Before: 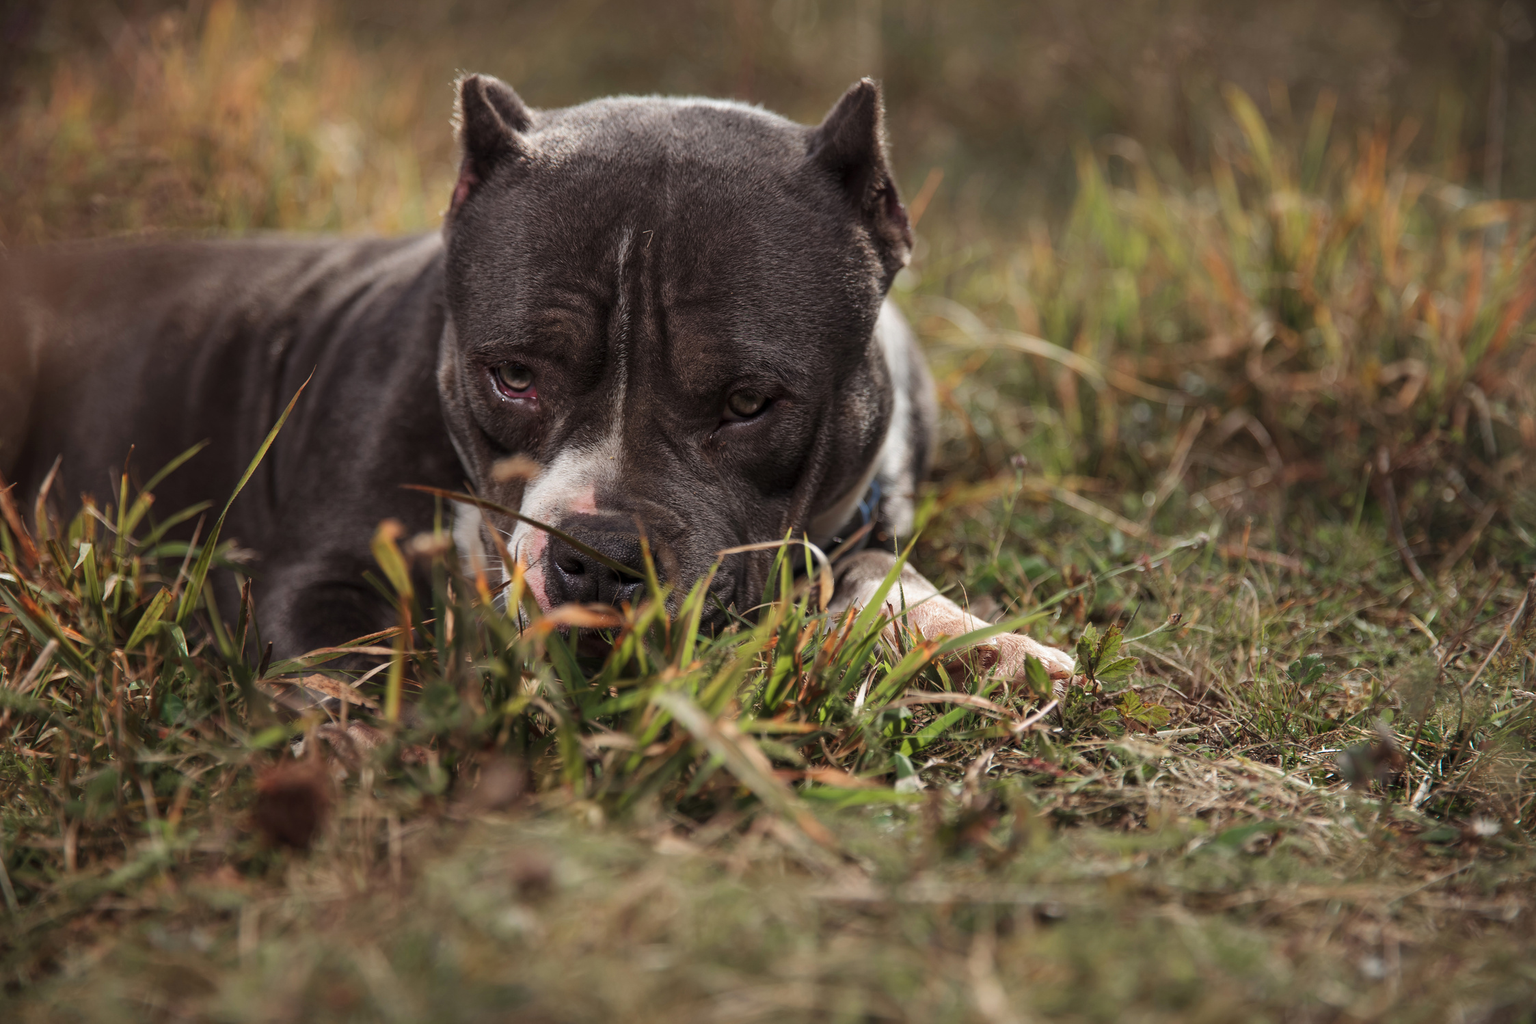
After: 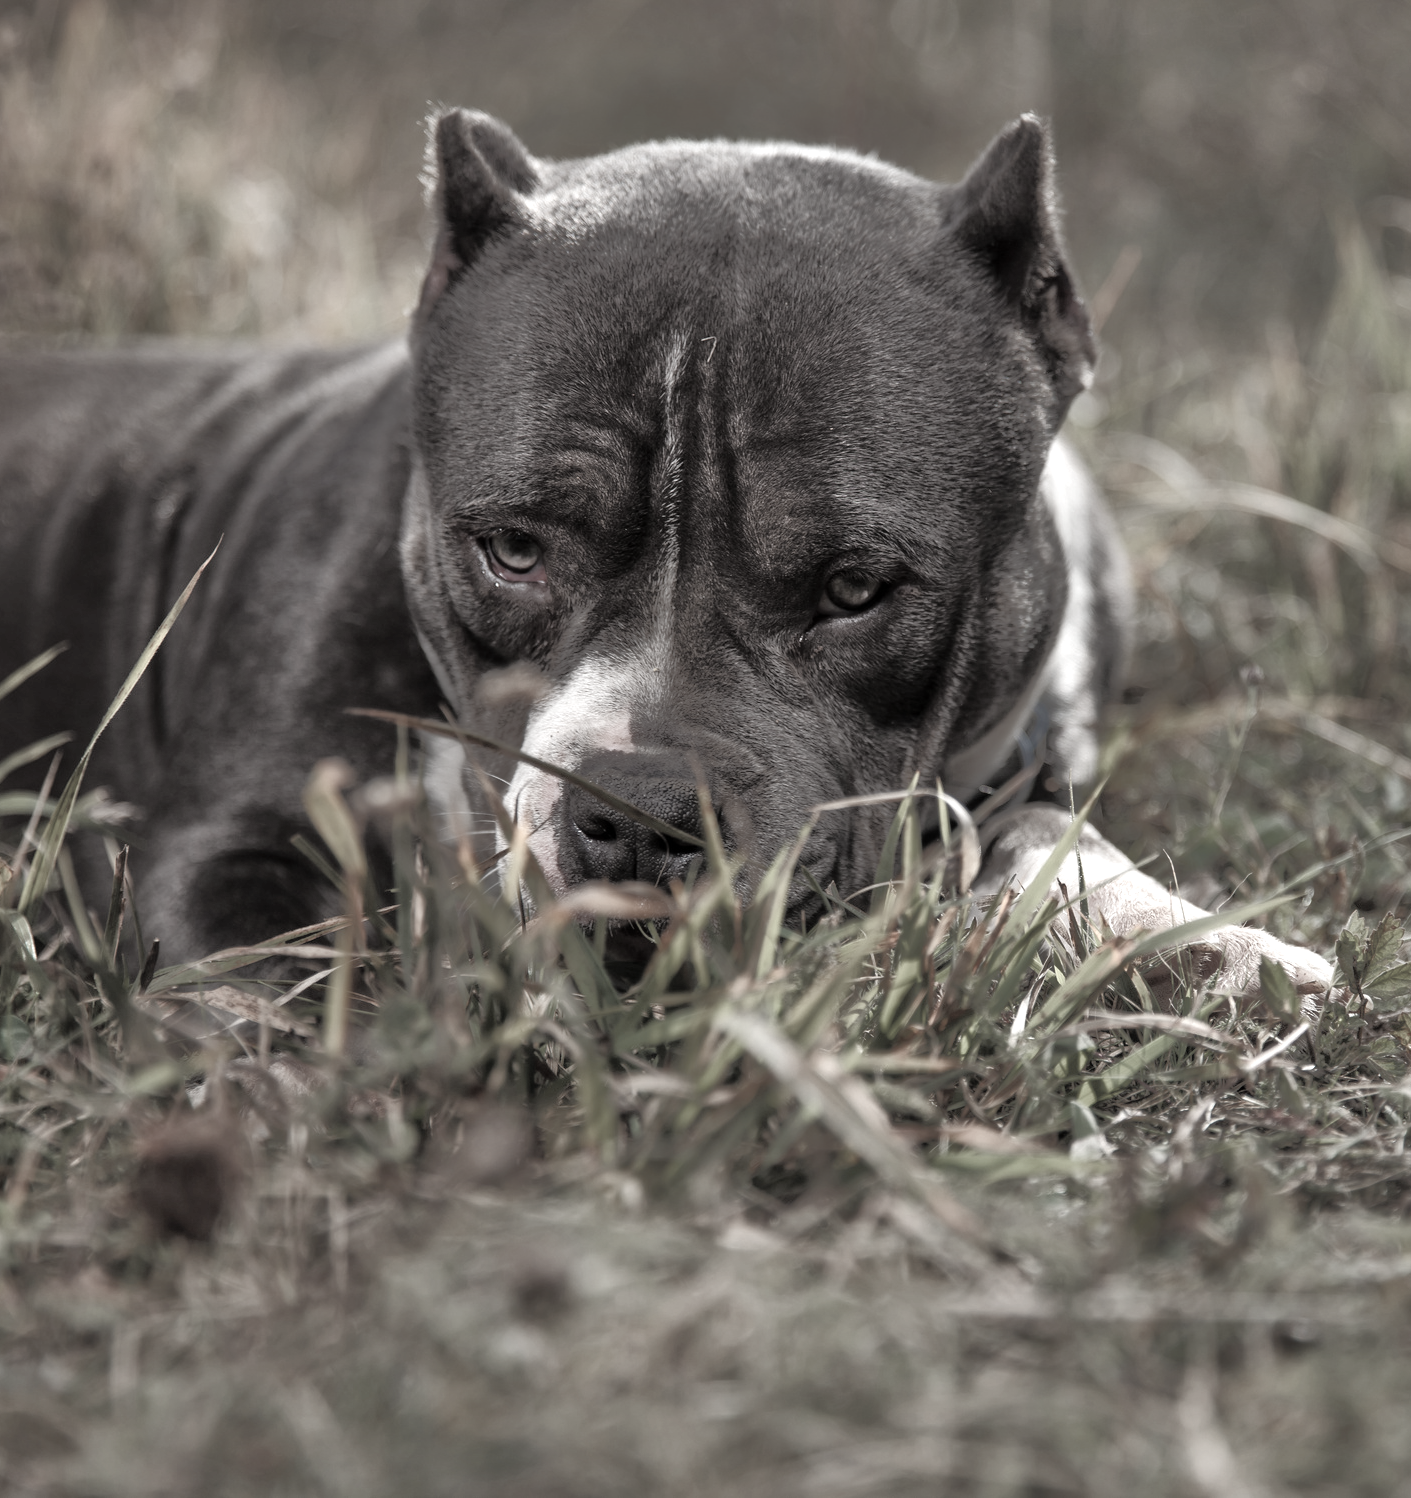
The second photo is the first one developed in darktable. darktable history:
tone equalizer: -8 EV -0.528 EV, -7 EV -0.319 EV, -6 EV -0.083 EV, -5 EV 0.413 EV, -4 EV 0.985 EV, -3 EV 0.791 EV, -2 EV -0.01 EV, -1 EV 0.14 EV, +0 EV -0.012 EV, smoothing 1
color balance rgb: linear chroma grading › shadows 32%, linear chroma grading › global chroma -2%, linear chroma grading › mid-tones 4%, perceptual saturation grading › global saturation -2%, perceptual saturation grading › highlights -8%, perceptual saturation grading › mid-tones 8%, perceptual saturation grading › shadows 4%, perceptual brilliance grading › highlights 8%, perceptual brilliance grading › mid-tones 4%, perceptual brilliance grading › shadows 2%, global vibrance 16%, saturation formula JzAzBz (2021)
color correction: saturation 0.2
exposure: exposure 0.131 EV, compensate highlight preservation false
crop: left 10.644%, right 26.528%
